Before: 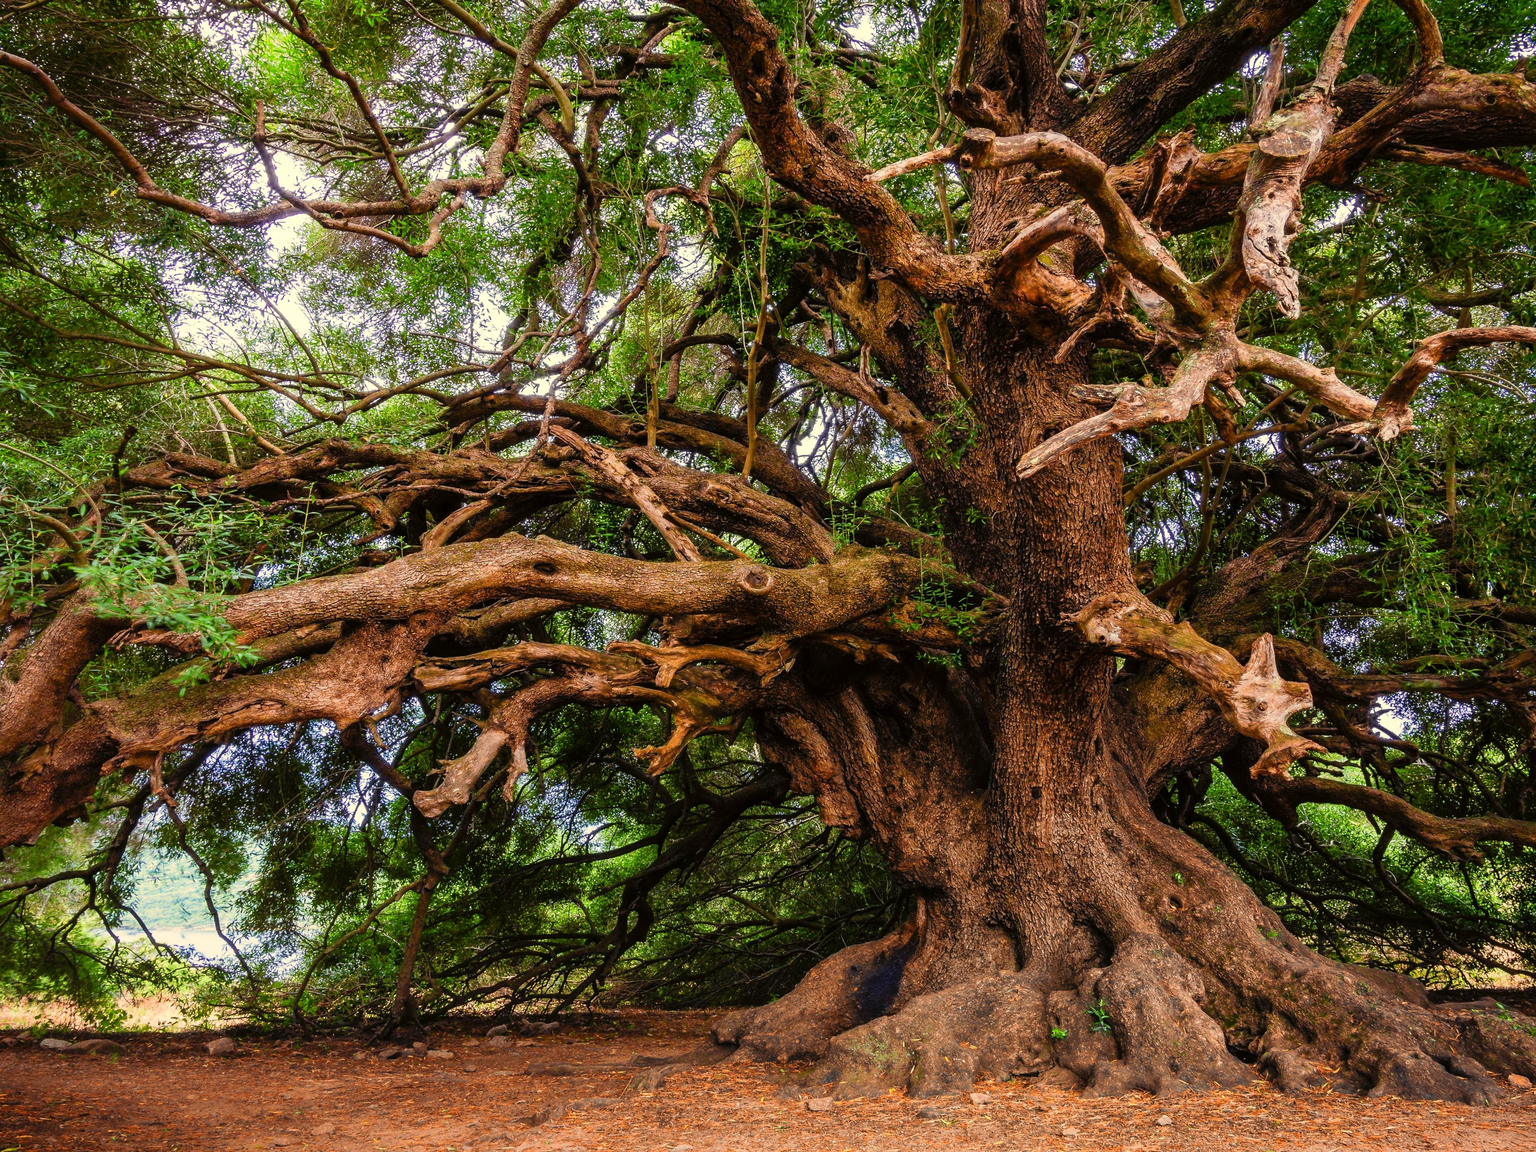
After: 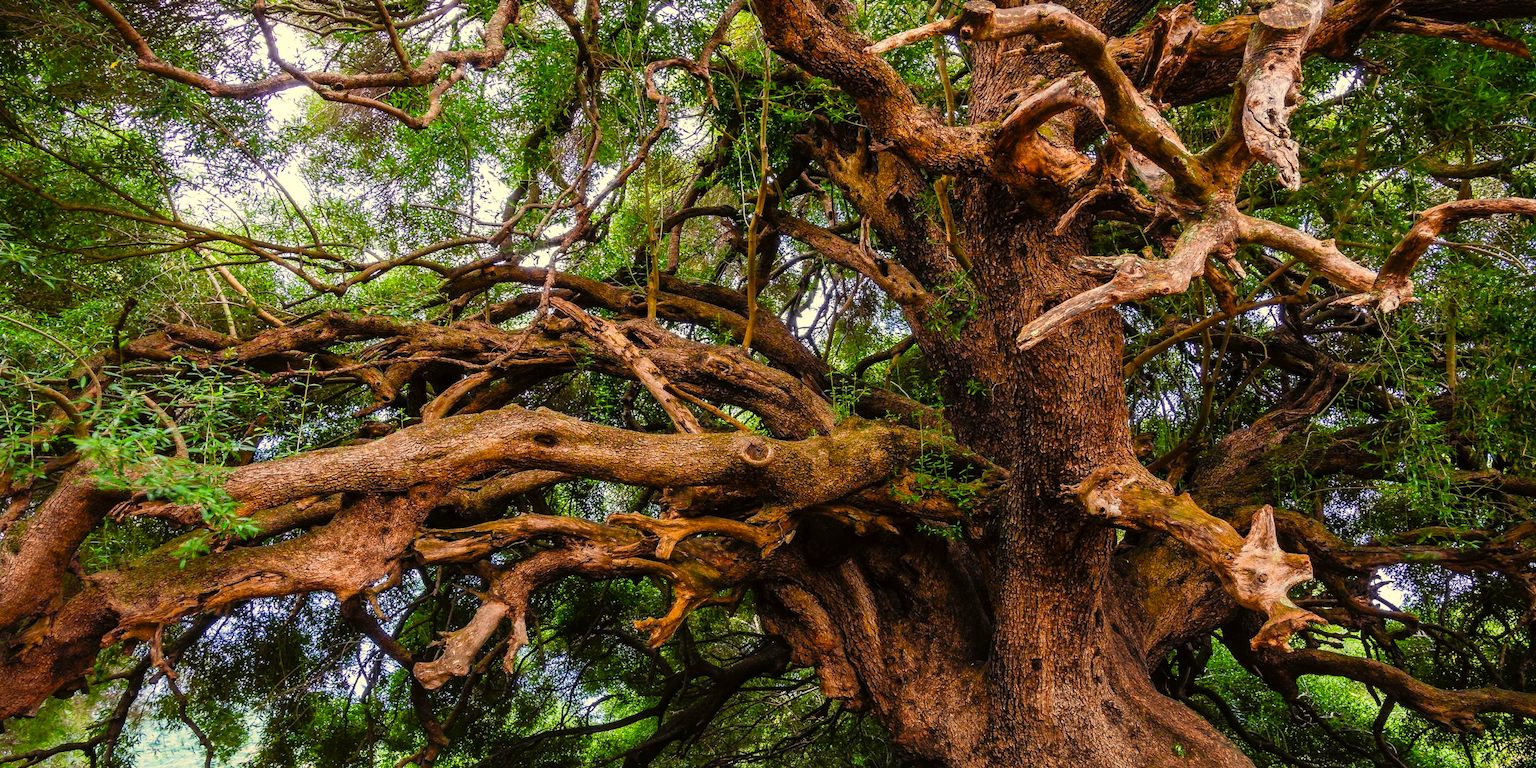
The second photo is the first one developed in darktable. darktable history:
crop: top 11.166%, bottom 22.168%
color balance: output saturation 110%
white balance: emerald 1
